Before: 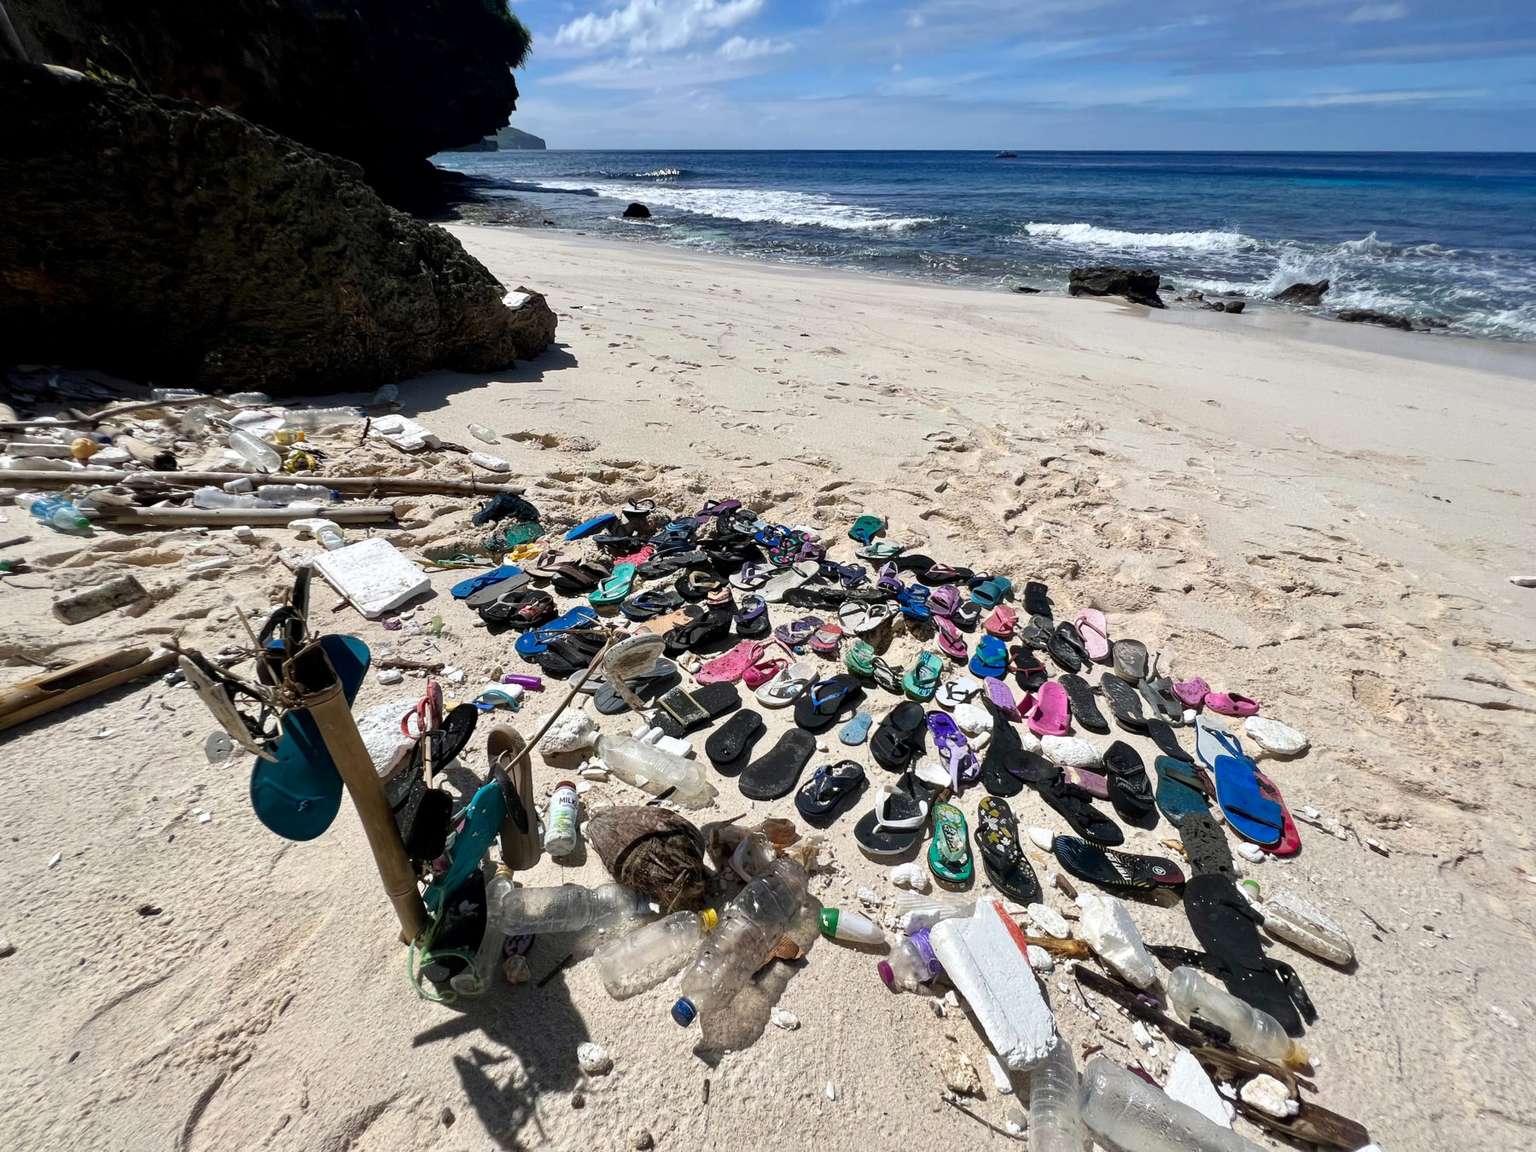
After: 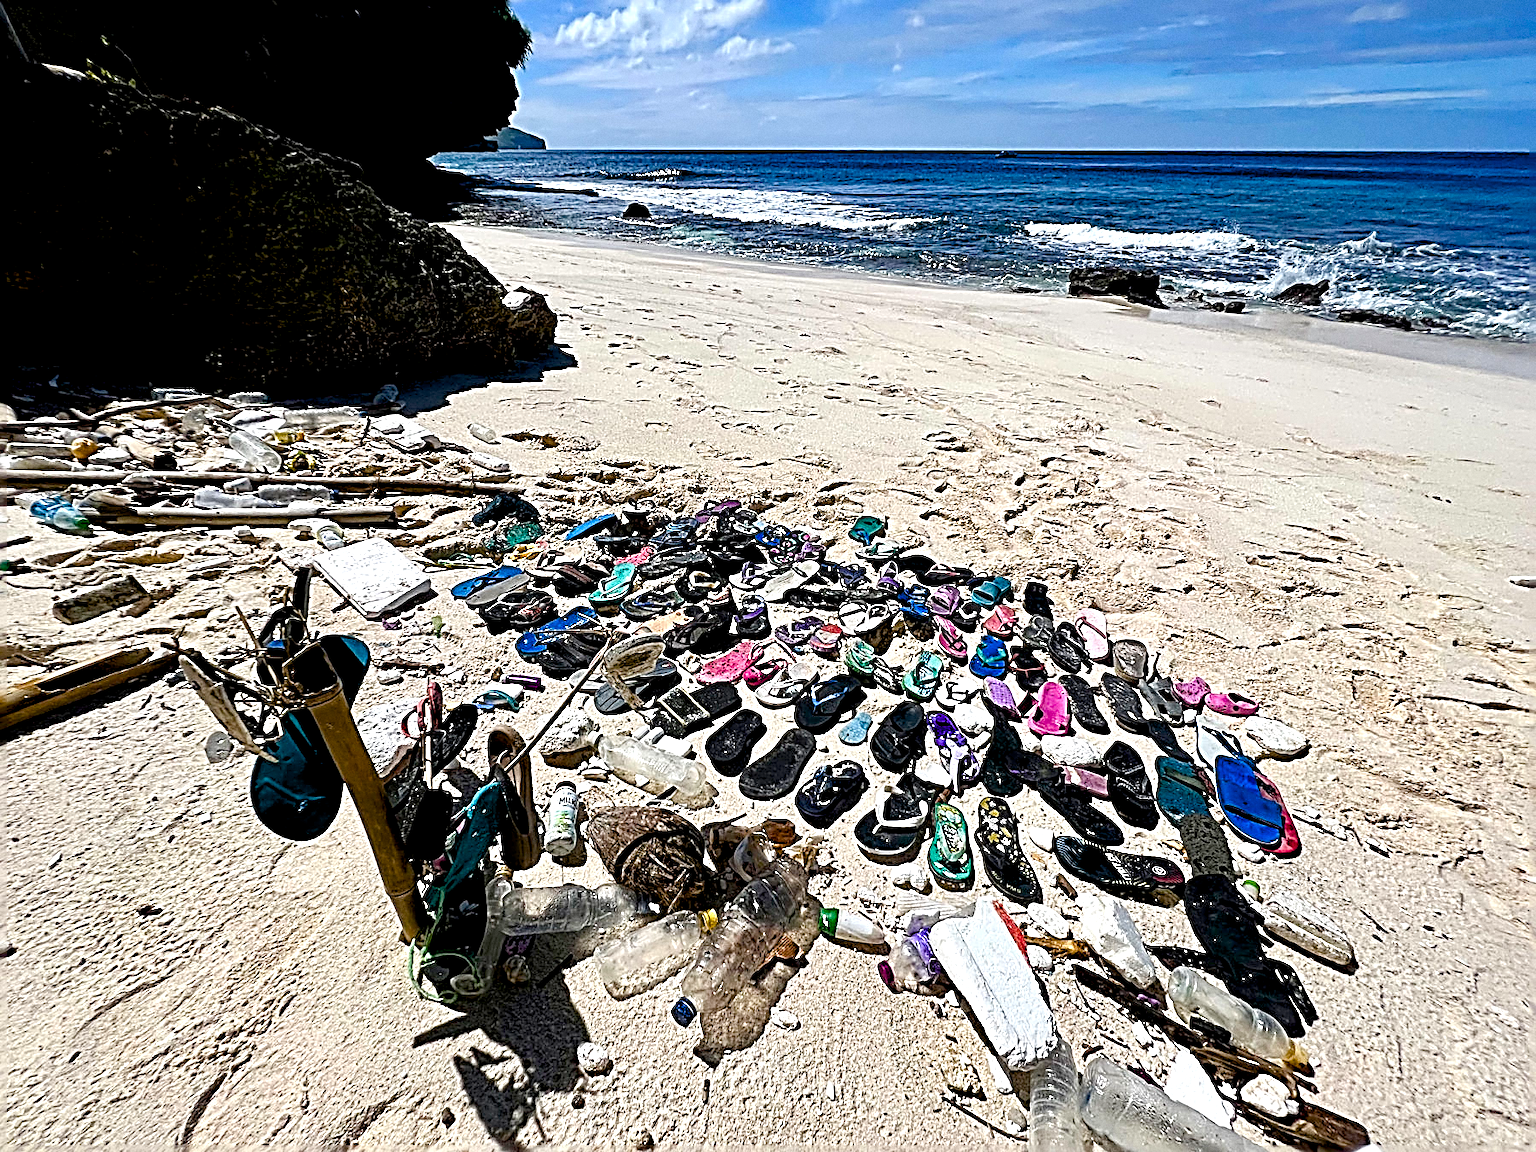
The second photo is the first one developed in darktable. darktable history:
sharpen: radius 3.158, amount 1.731
exposure: exposure 0.128 EV, compensate highlight preservation false
grain: coarseness 0.09 ISO, strength 16.61%
color balance rgb: shadows lift › luminance -9.41%, highlights gain › luminance 17.6%, global offset › luminance -1.45%, perceptual saturation grading › highlights -17.77%, perceptual saturation grading › mid-tones 33.1%, perceptual saturation grading › shadows 50.52%, global vibrance 24.22%
